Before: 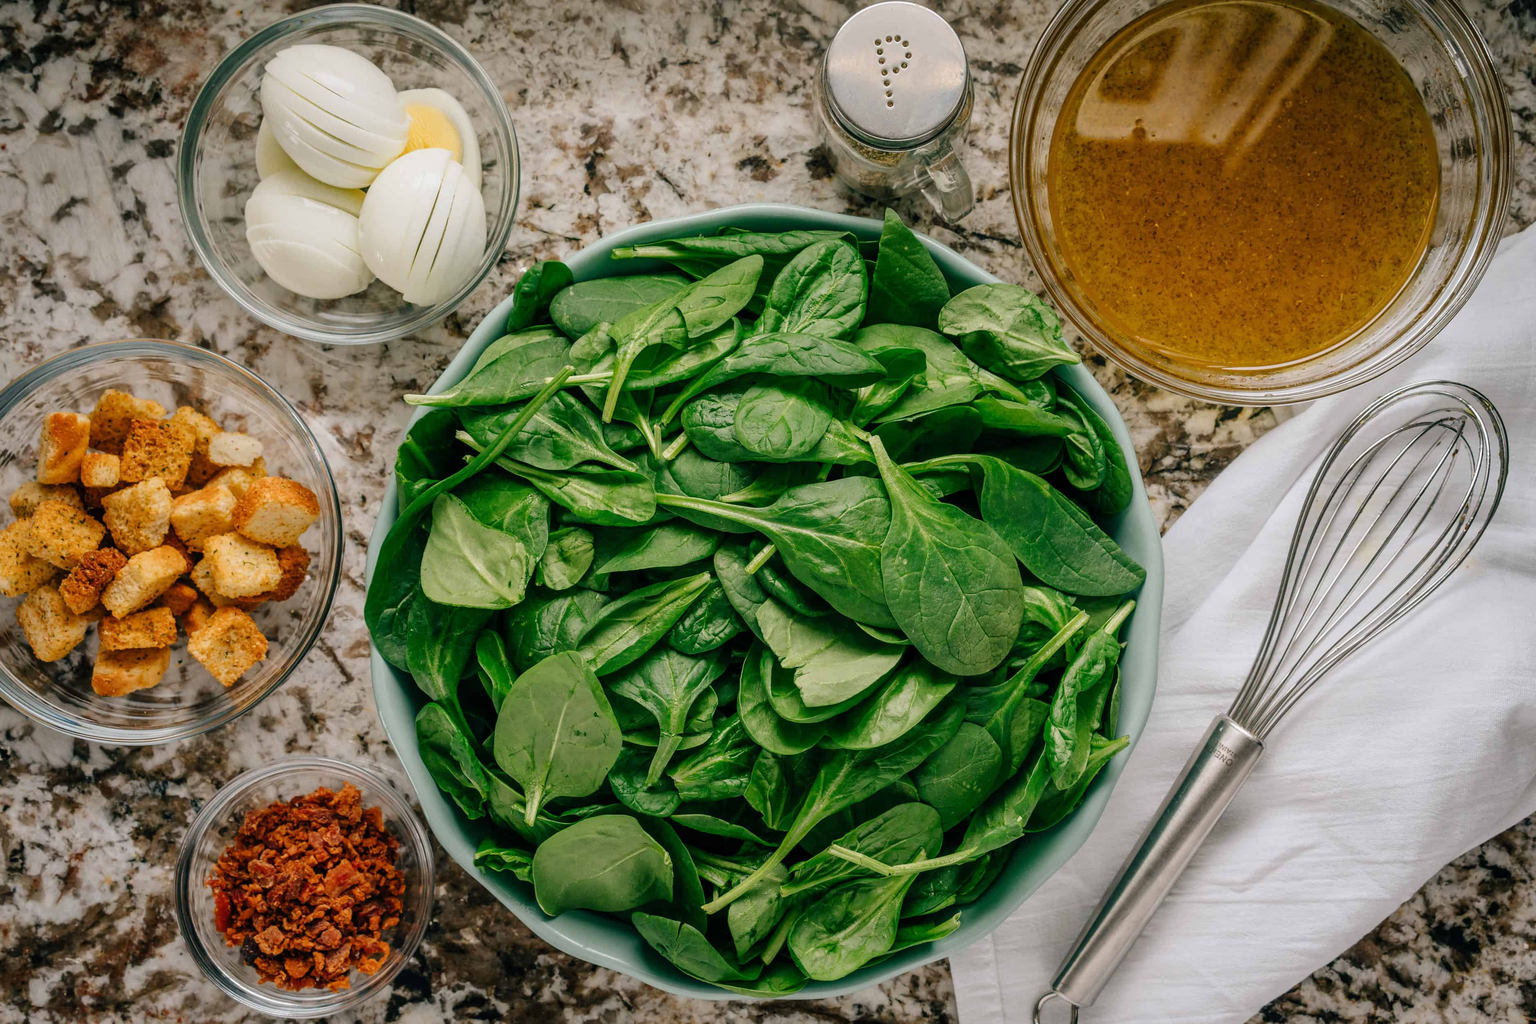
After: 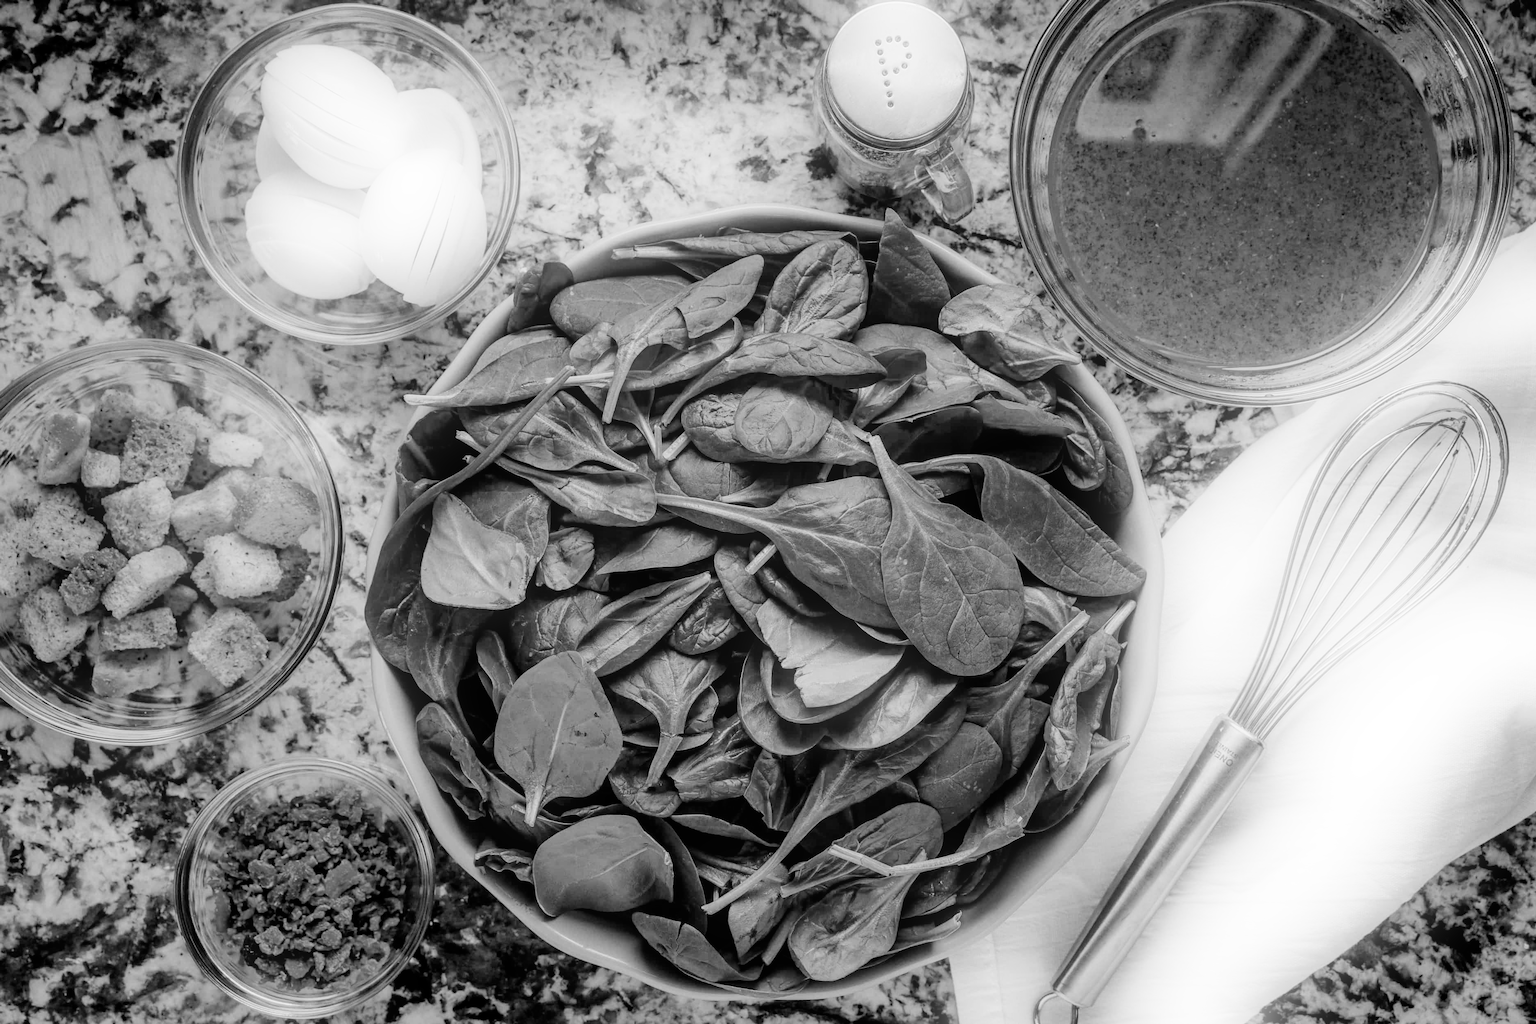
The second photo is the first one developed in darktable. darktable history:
monochrome: on, module defaults
filmic rgb: middle gray luminance 29%, black relative exposure -10.3 EV, white relative exposure 5.5 EV, threshold 6 EV, target black luminance 0%, hardness 3.95, latitude 2.04%, contrast 1.132, highlights saturation mix 5%, shadows ↔ highlights balance 15.11%, add noise in highlights 0, preserve chrominance no, color science v3 (2019), use custom middle-gray values true, iterations of high-quality reconstruction 0, contrast in highlights soft, enable highlight reconstruction true
velvia: on, module defaults
exposure: exposure 1 EV, compensate highlight preservation false
bloom: on, module defaults
color correction: saturation 2.15
